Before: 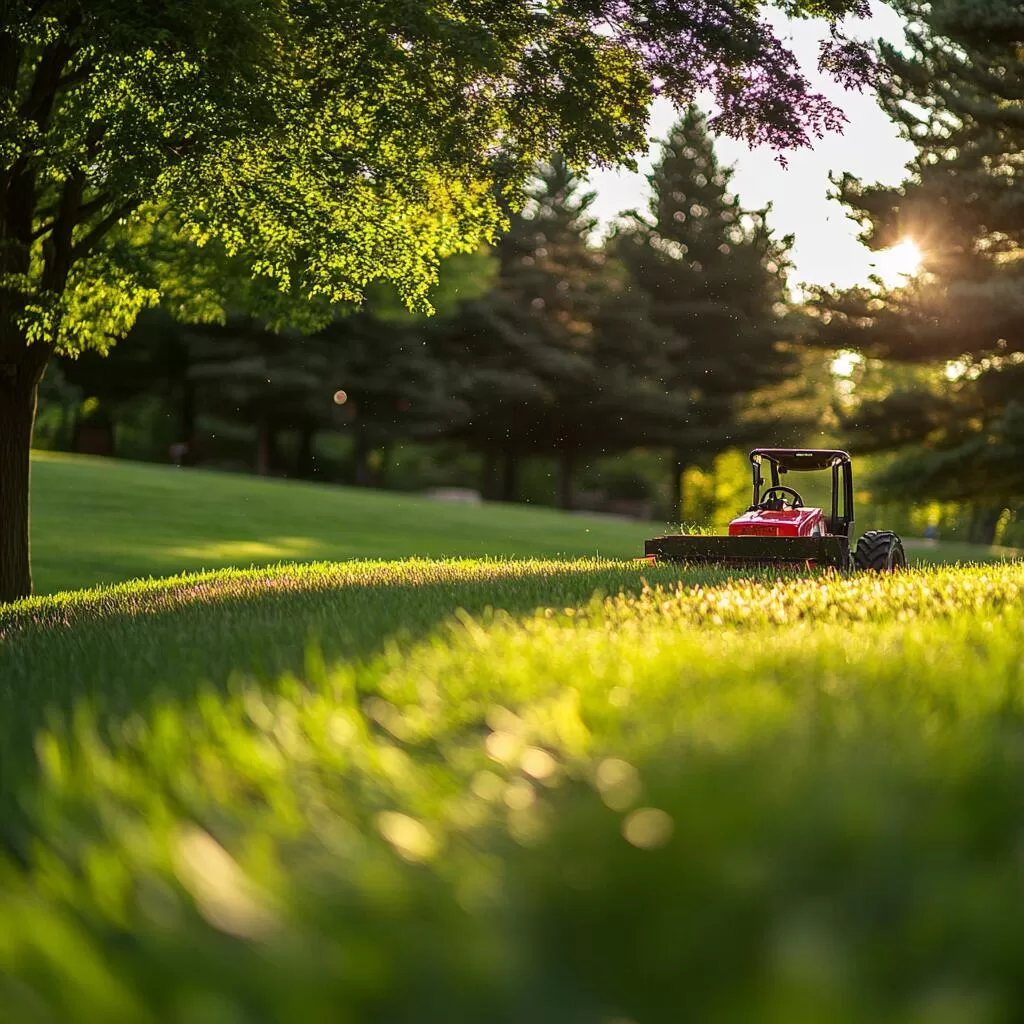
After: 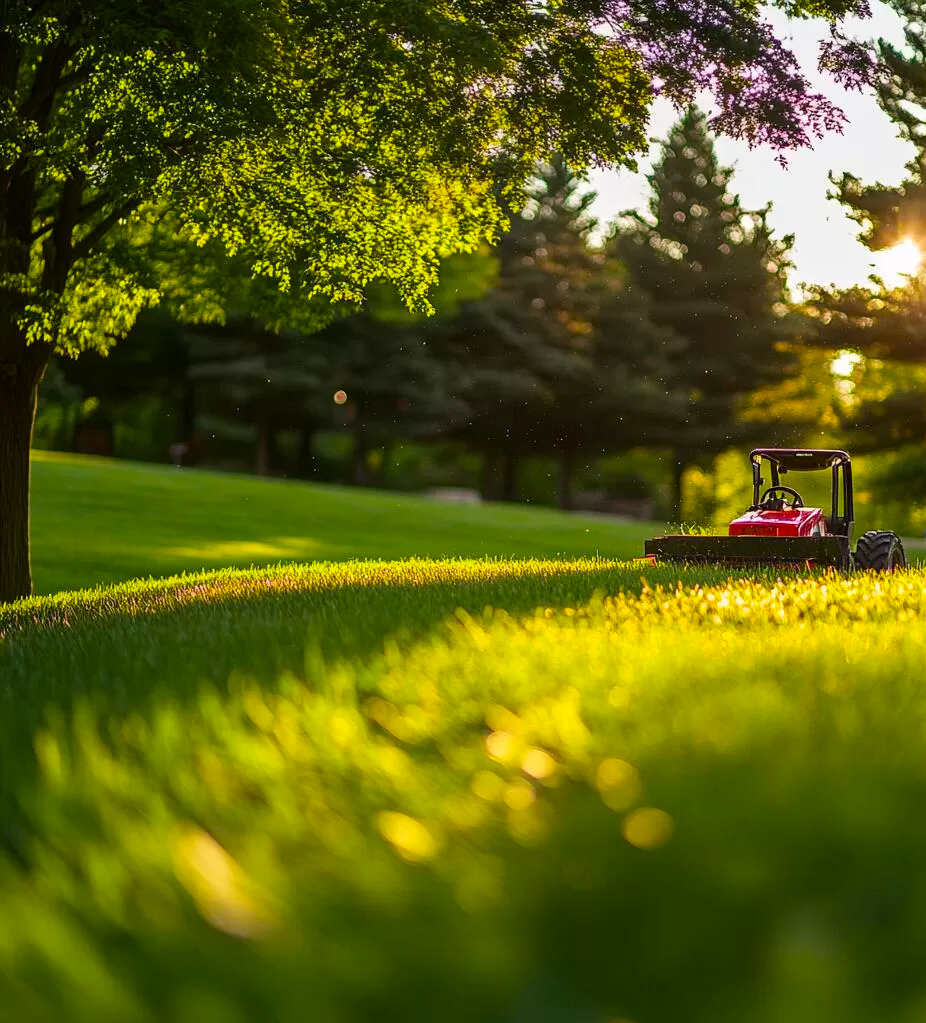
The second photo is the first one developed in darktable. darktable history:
exposure: compensate highlight preservation false
crop: right 9.51%, bottom 0.025%
color balance rgb: perceptual saturation grading › global saturation 24.881%, global vibrance 28.339%
